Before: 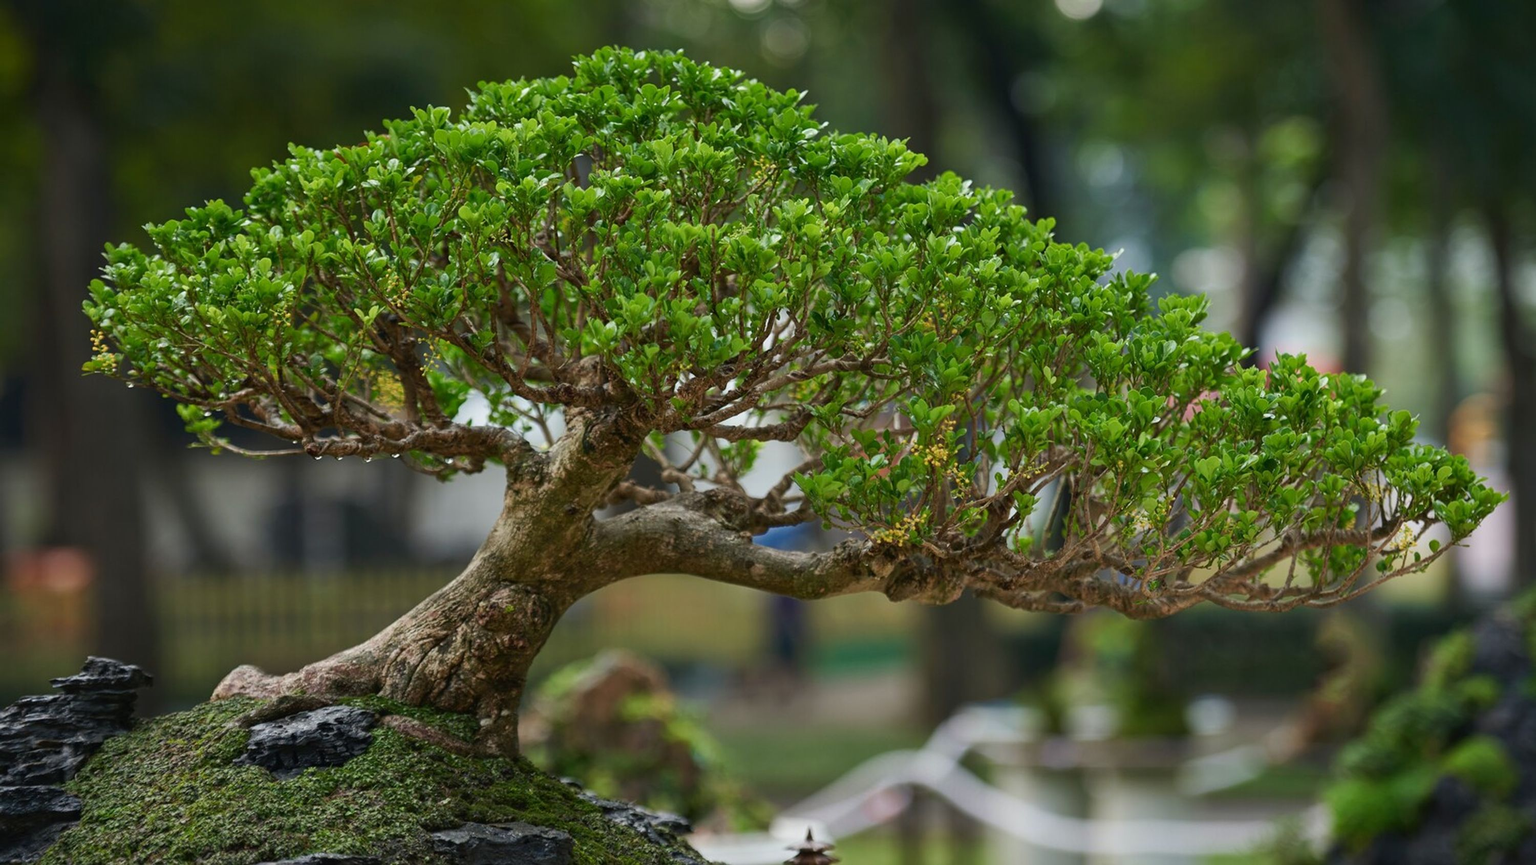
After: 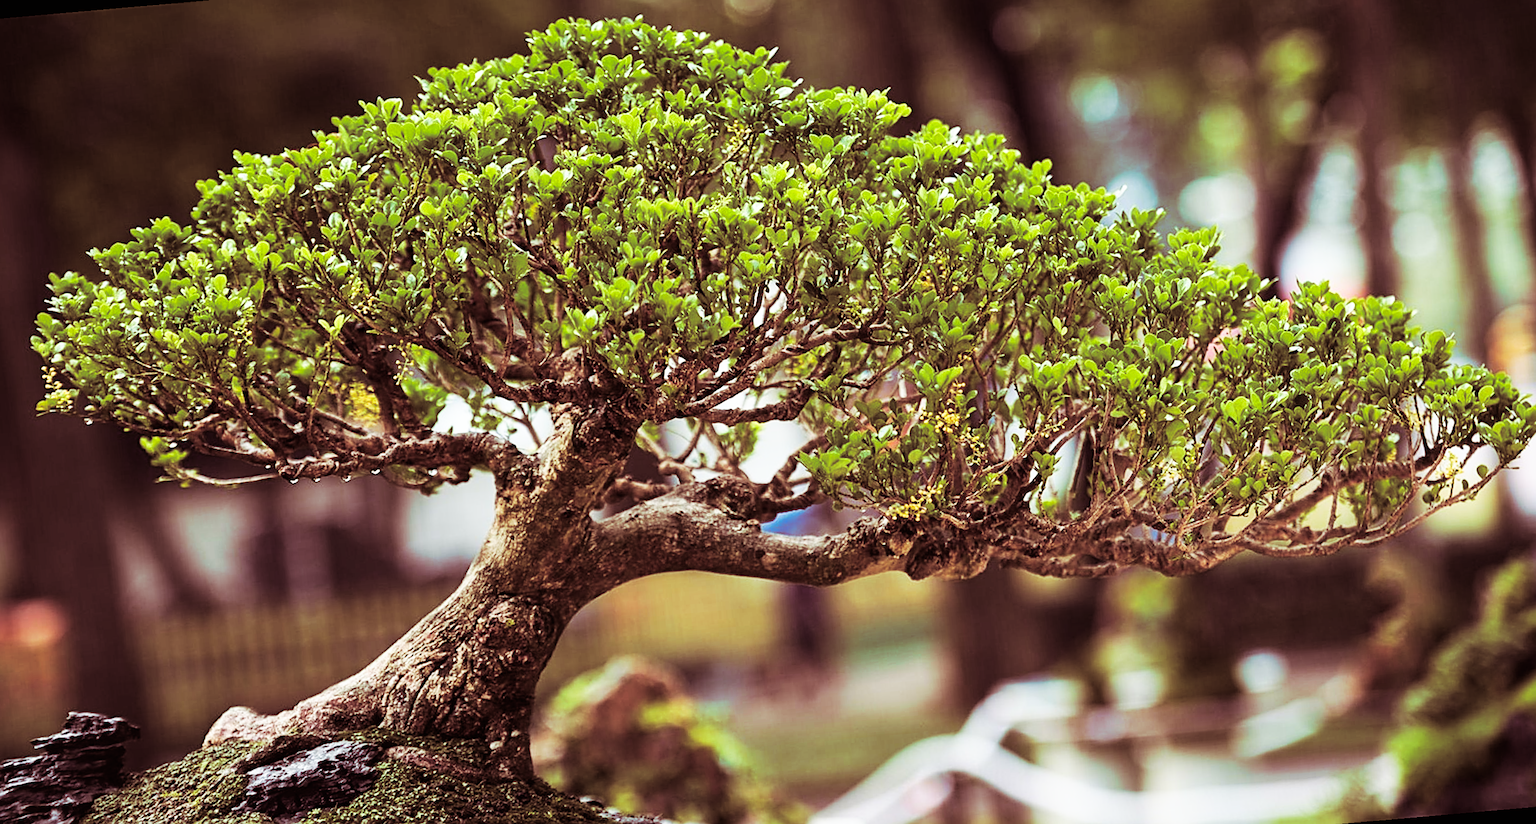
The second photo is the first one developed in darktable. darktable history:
split-toning: highlights › hue 187.2°, highlights › saturation 0.83, balance -68.05, compress 56.43%
sharpen: radius 2.531, amount 0.628
rotate and perspective: rotation -5°, crop left 0.05, crop right 0.952, crop top 0.11, crop bottom 0.89
base curve: curves: ch0 [(0, 0) (0.007, 0.004) (0.027, 0.03) (0.046, 0.07) (0.207, 0.54) (0.442, 0.872) (0.673, 0.972) (1, 1)], preserve colors none
